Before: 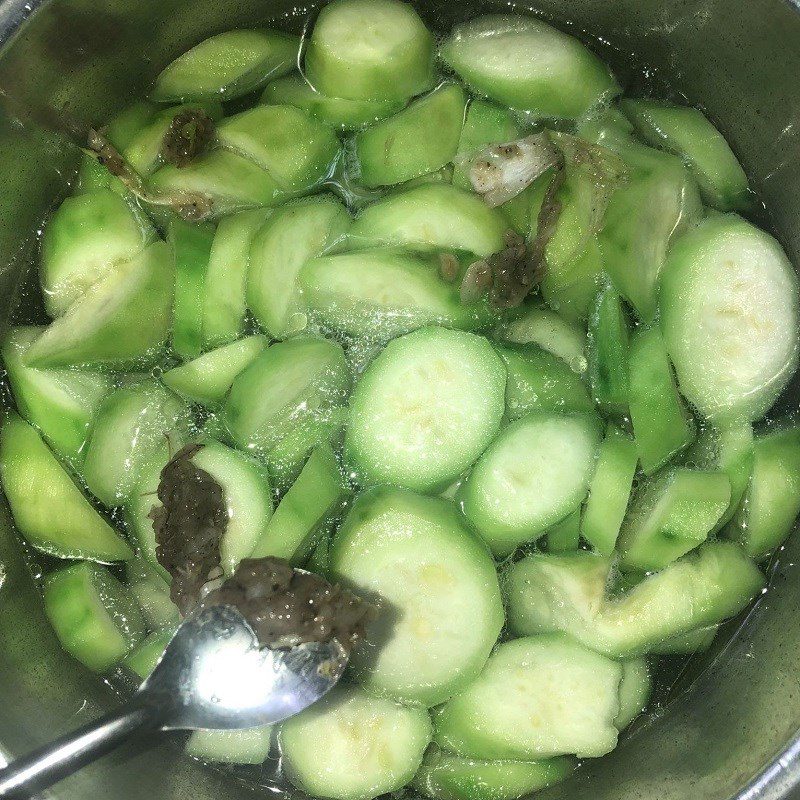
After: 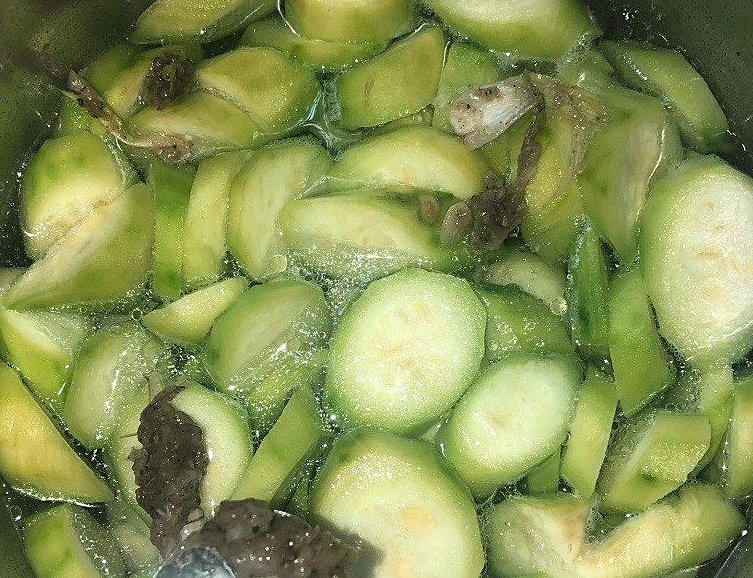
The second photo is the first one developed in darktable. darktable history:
color zones: curves: ch2 [(0, 0.5) (0.143, 0.5) (0.286, 0.416) (0.429, 0.5) (0.571, 0.5) (0.714, 0.5) (0.857, 0.5) (1, 0.5)]
crop: left 2.536%, top 7.347%, right 3.232%, bottom 20.31%
sharpen: on, module defaults
